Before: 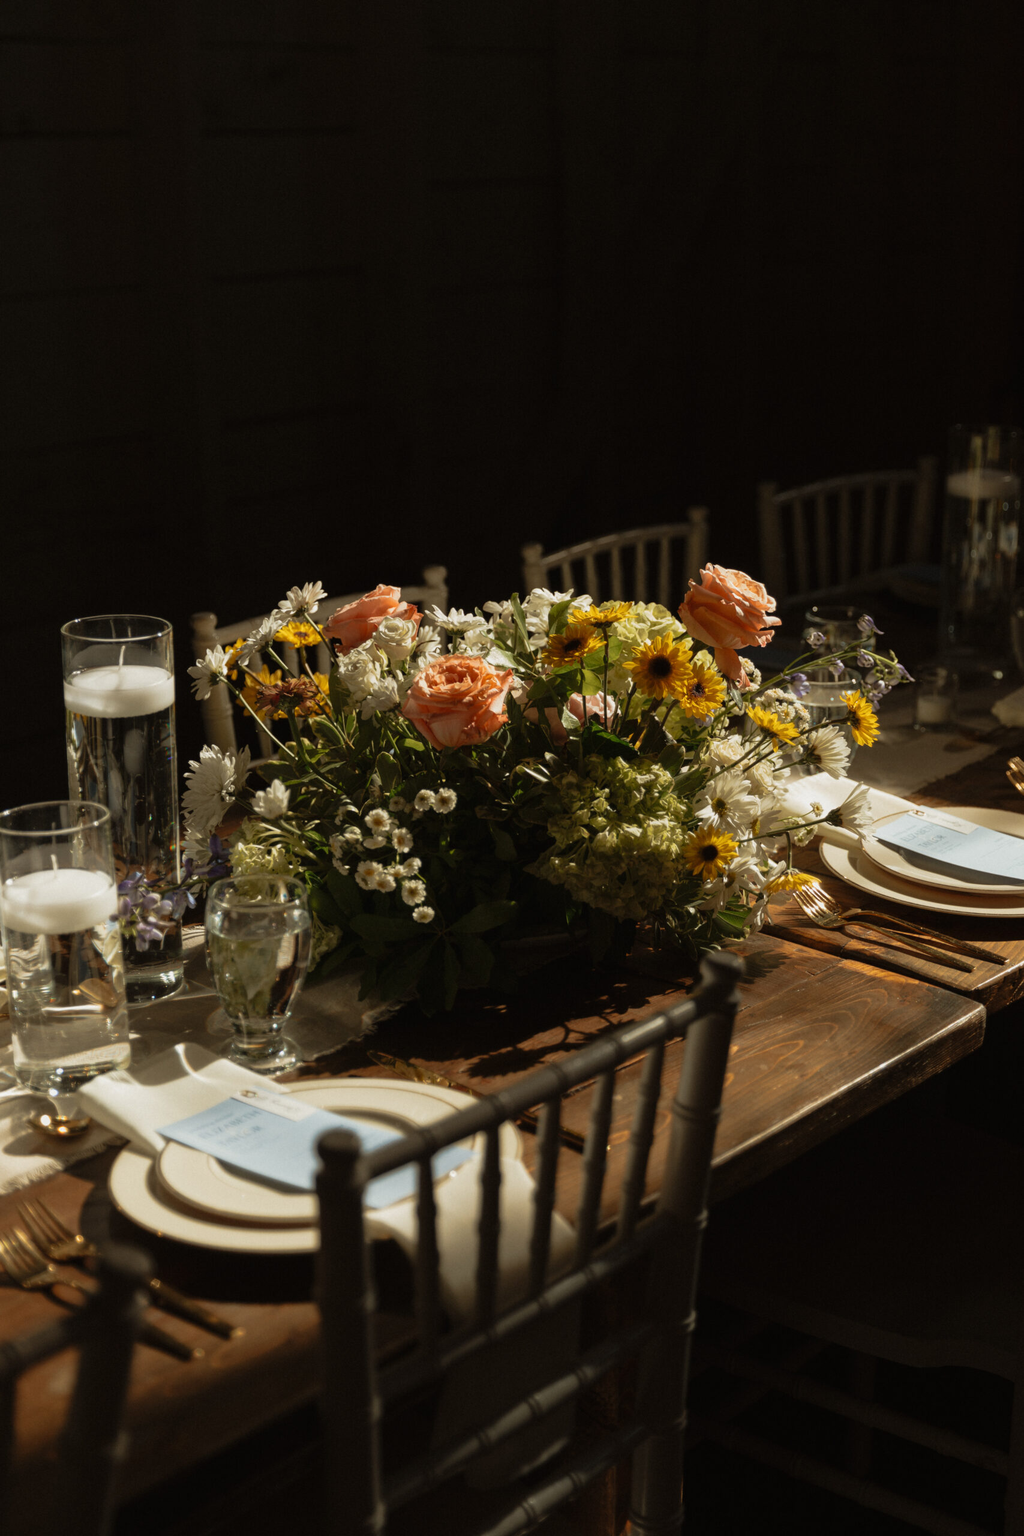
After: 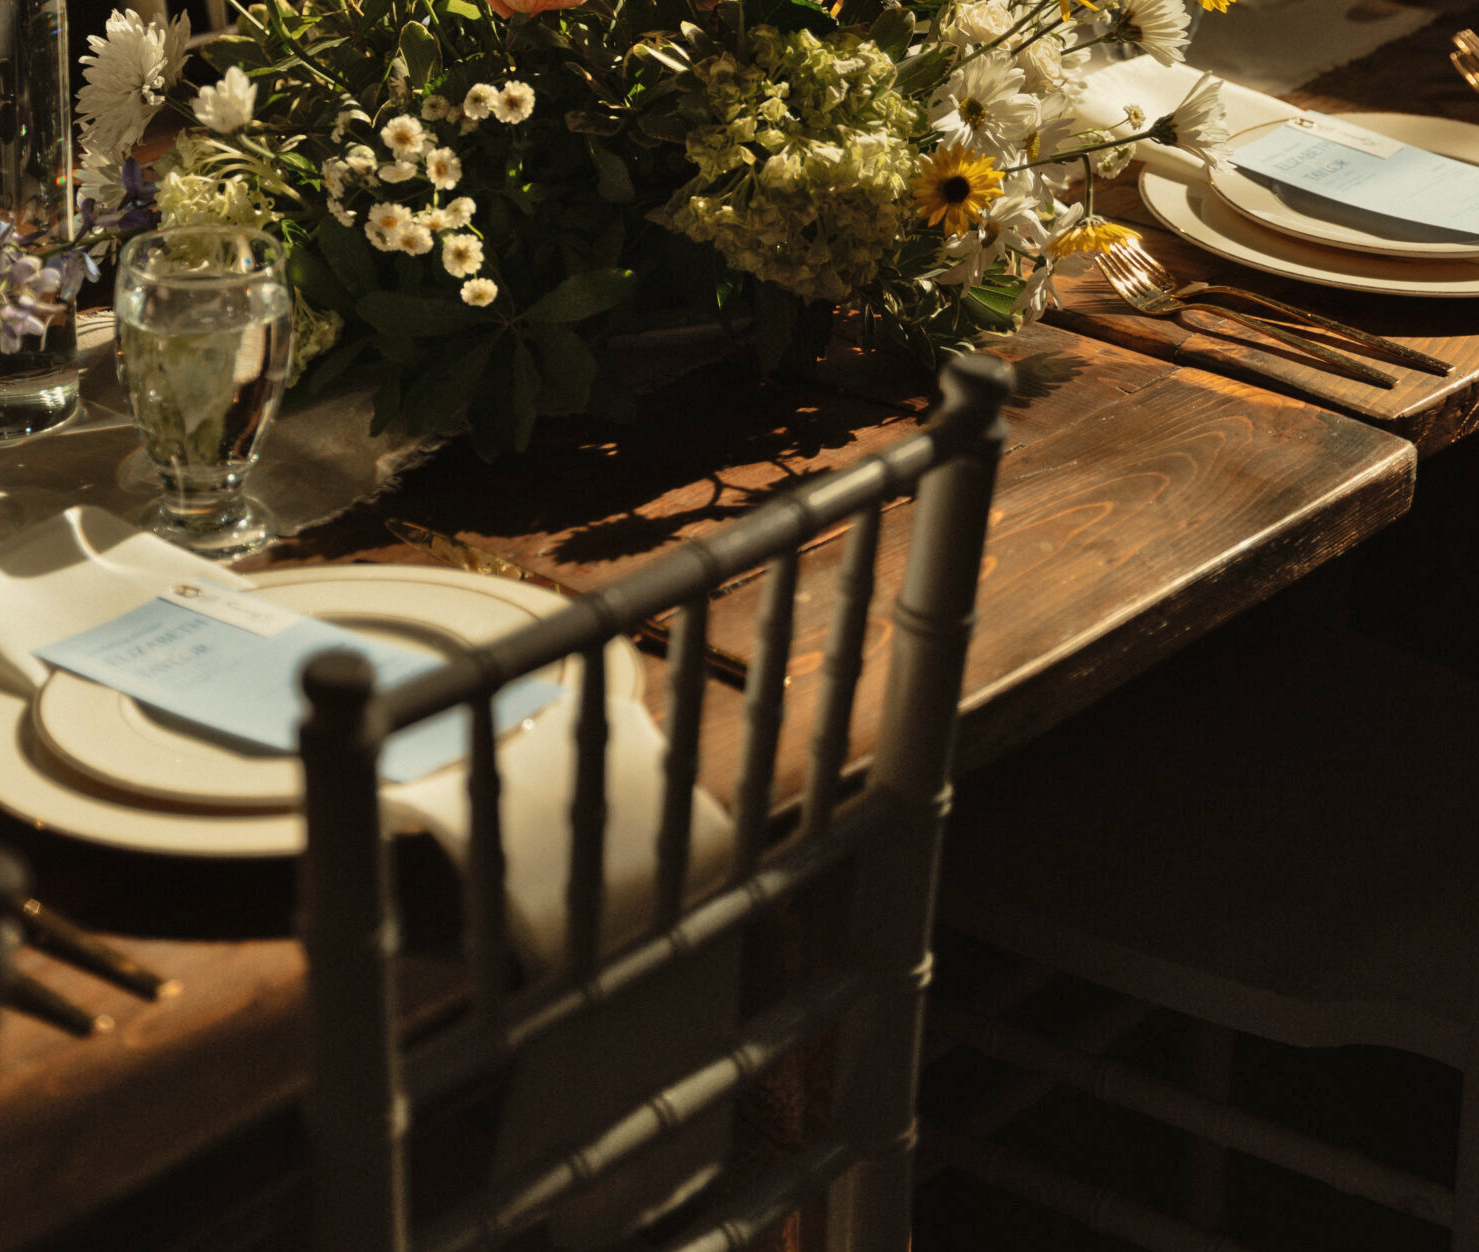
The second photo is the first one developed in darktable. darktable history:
crop and rotate: left 13.306%, top 48.129%, bottom 2.928%
white balance: red 1.029, blue 0.92
shadows and highlights: shadows 53, soften with gaussian
